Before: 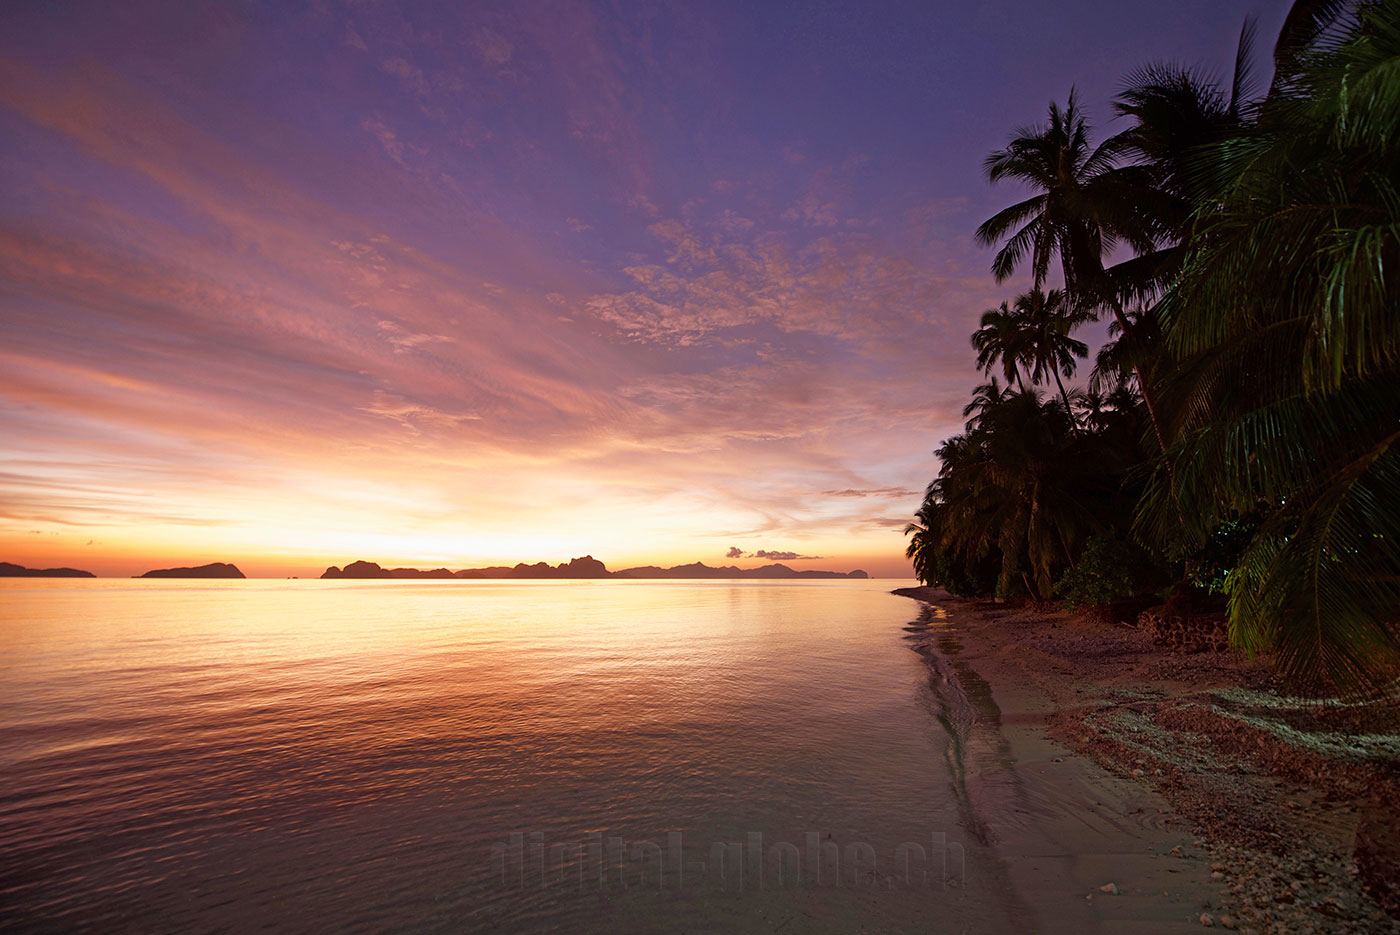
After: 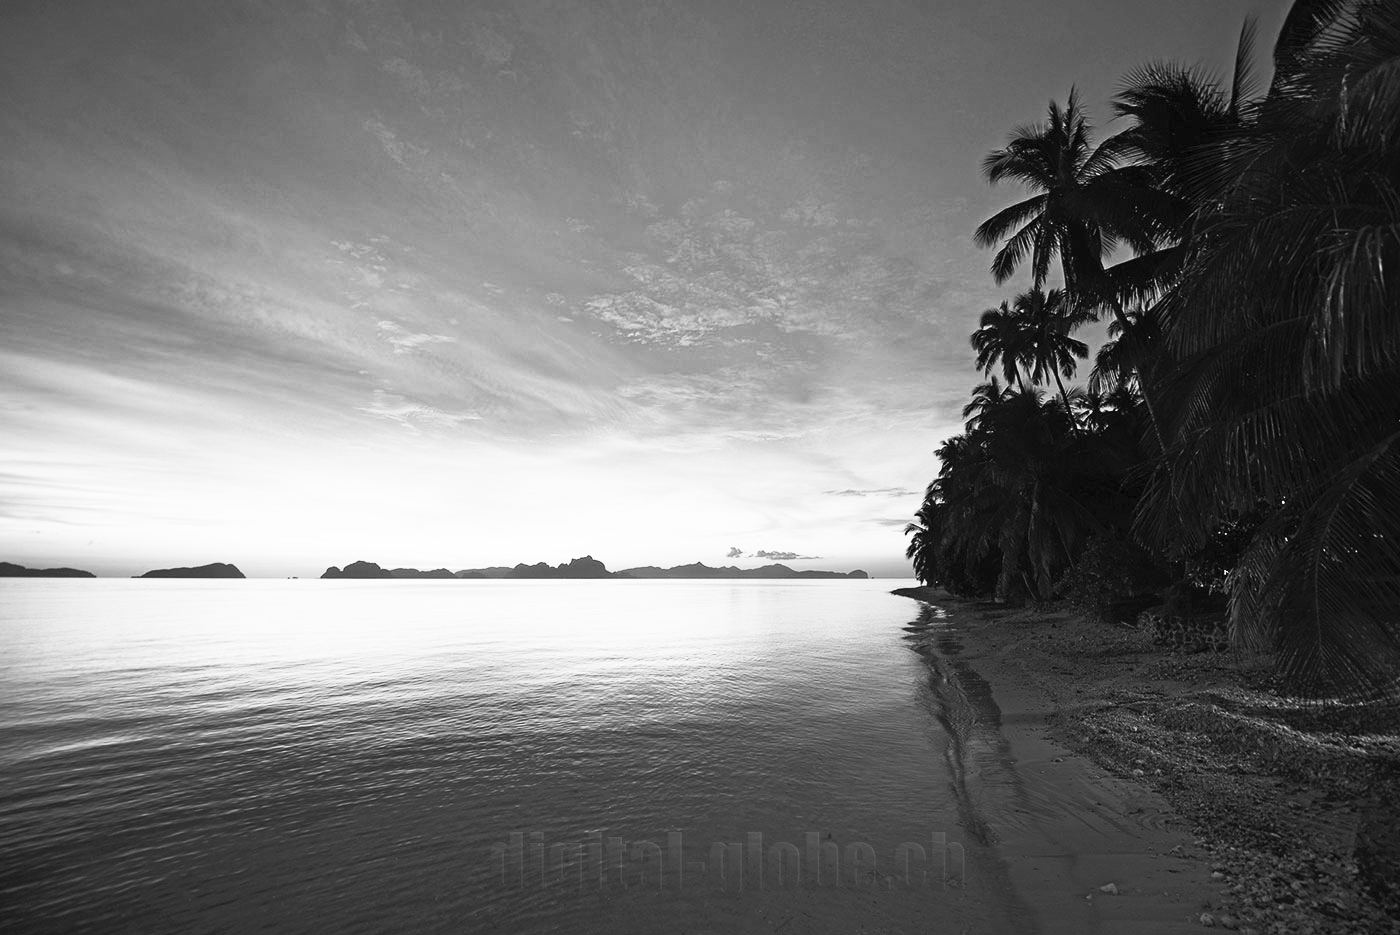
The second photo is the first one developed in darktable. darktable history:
contrast brightness saturation: contrast 0.551, brightness 0.565, saturation -0.333
color calibration: output gray [0.18, 0.41, 0.41, 0], gray › normalize channels true, illuminant same as pipeline (D50), adaptation XYZ, x 0.347, y 0.358, temperature 5012.19 K, gamut compression 0.03
